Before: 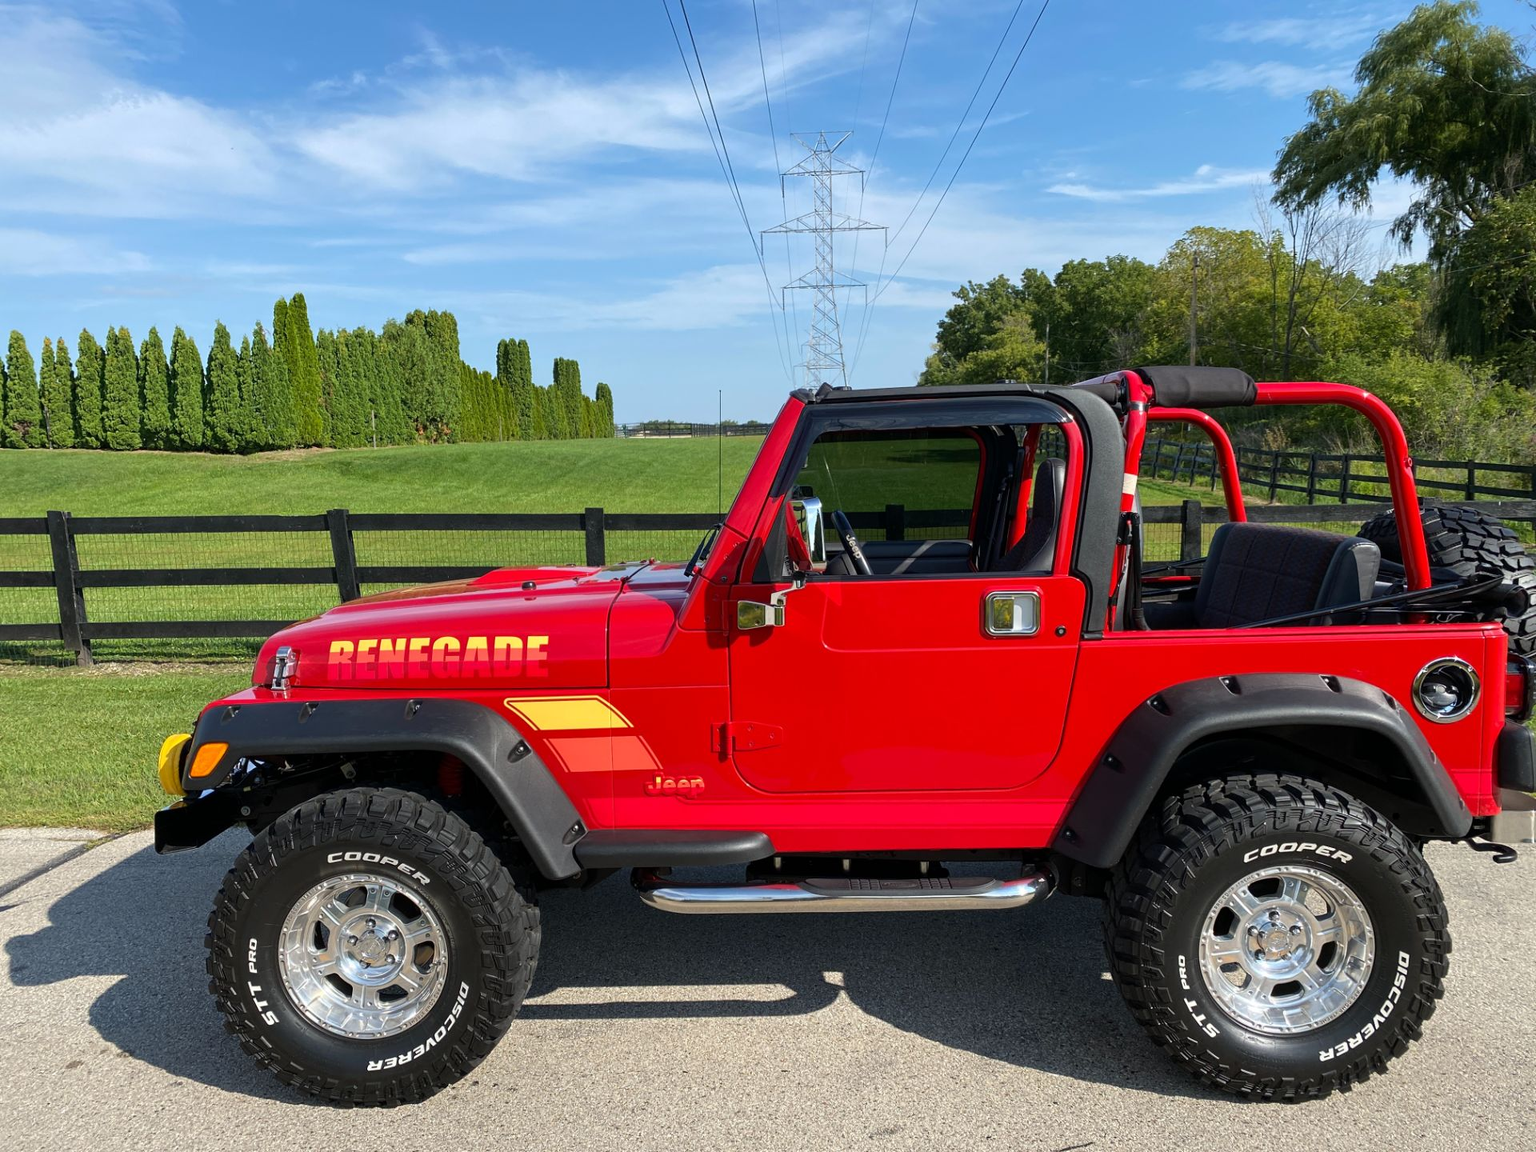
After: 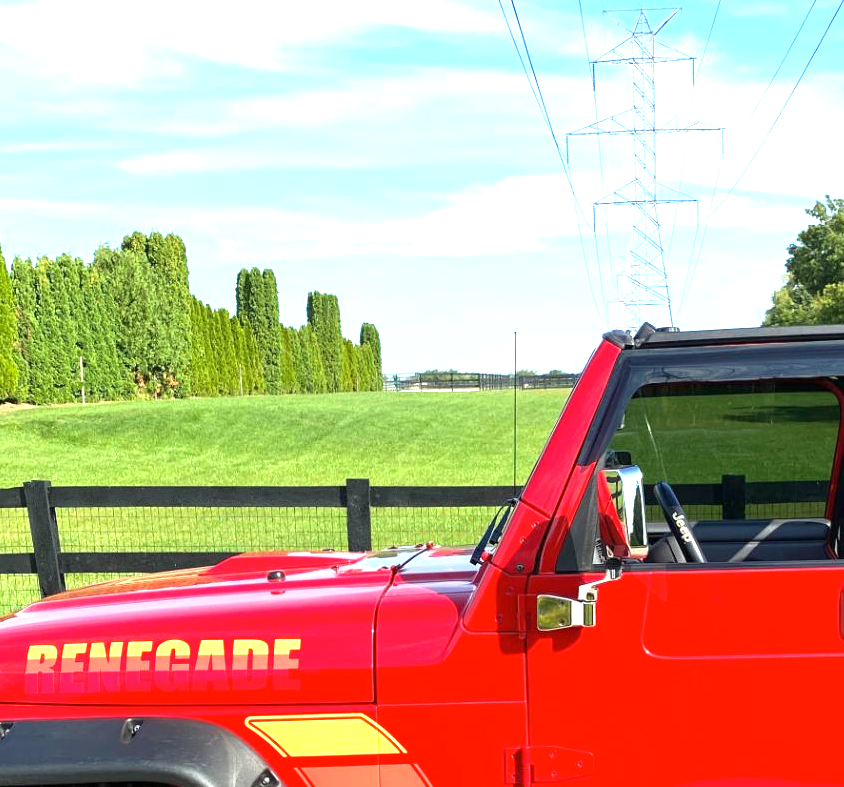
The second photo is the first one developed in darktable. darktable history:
color correction: highlights a* -2.65, highlights b* 2.45
crop: left 20.088%, top 10.857%, right 35.927%, bottom 34.434%
exposure: black level correction 0, exposure 1.44 EV, compensate highlight preservation false
